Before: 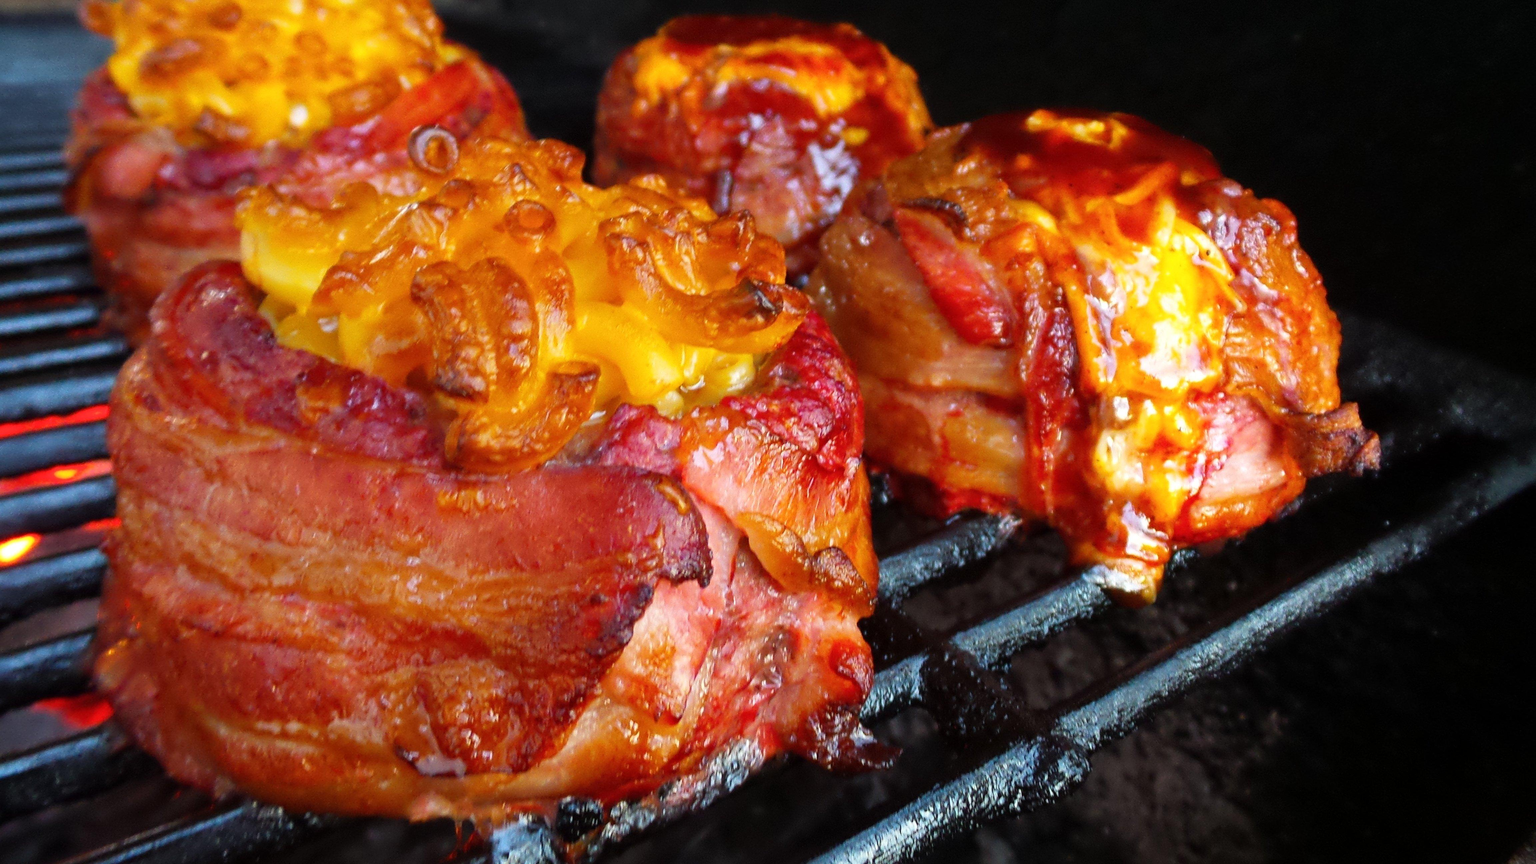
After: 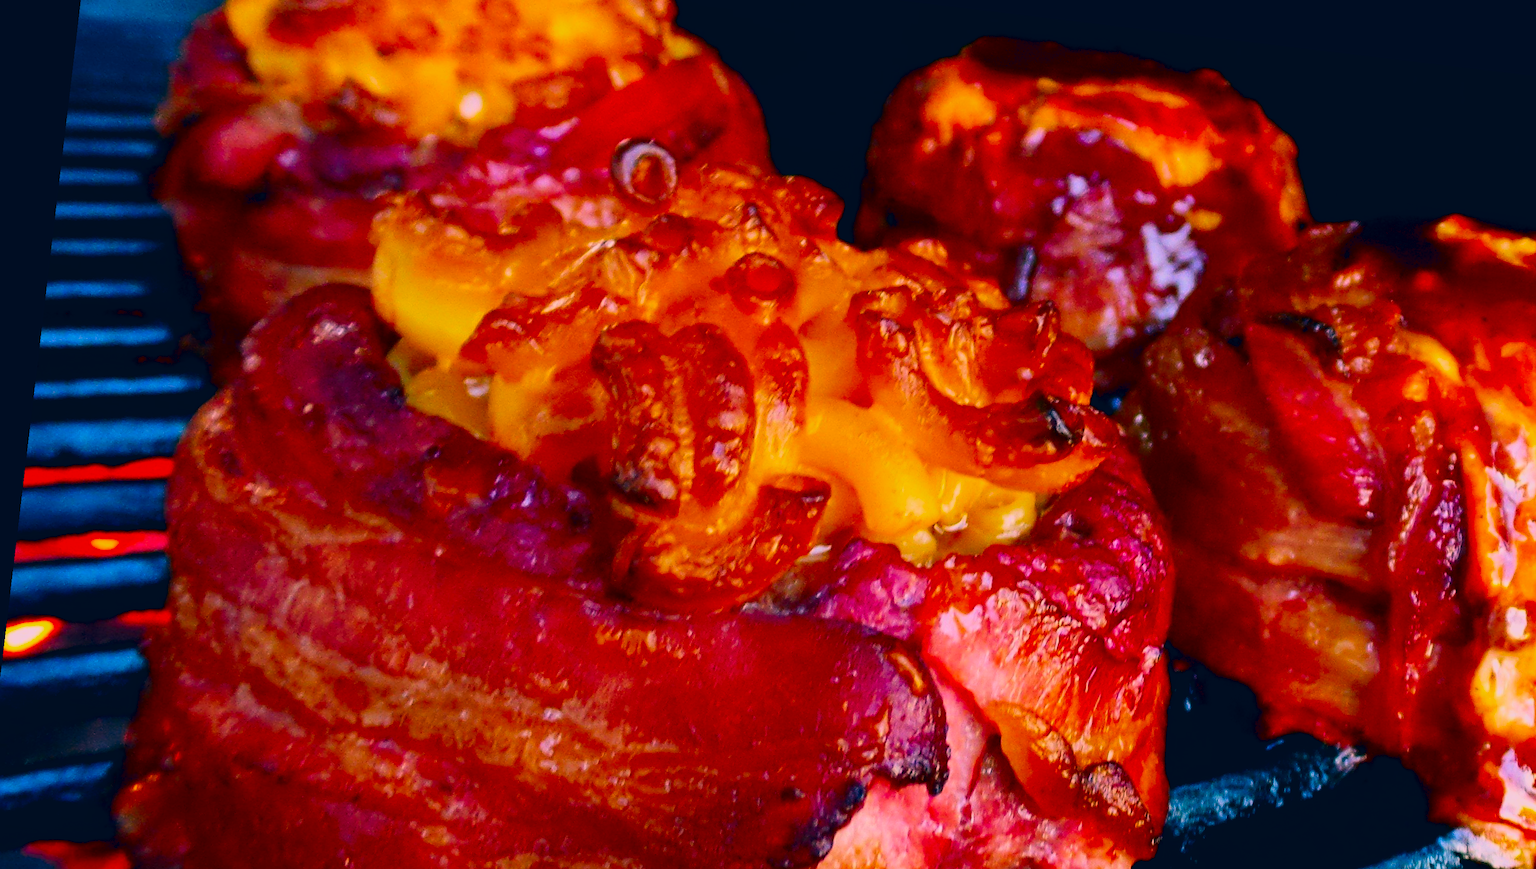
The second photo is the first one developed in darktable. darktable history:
crop and rotate: angle -6.78°, left 2.03%, top 6.887%, right 27.329%, bottom 30.535%
filmic rgb: black relative exposure -4.2 EV, white relative exposure 5.11 EV, threshold 5.99 EV, hardness 2.16, contrast 1.174, color science v6 (2022), enable highlight reconstruction true
contrast brightness saturation: contrast 0.189, brightness -0.22, saturation 0.106
tone equalizer: on, module defaults
color correction: highlights a* 16.49, highlights b* 0.244, shadows a* -14.8, shadows b* -13.88, saturation 1.48
